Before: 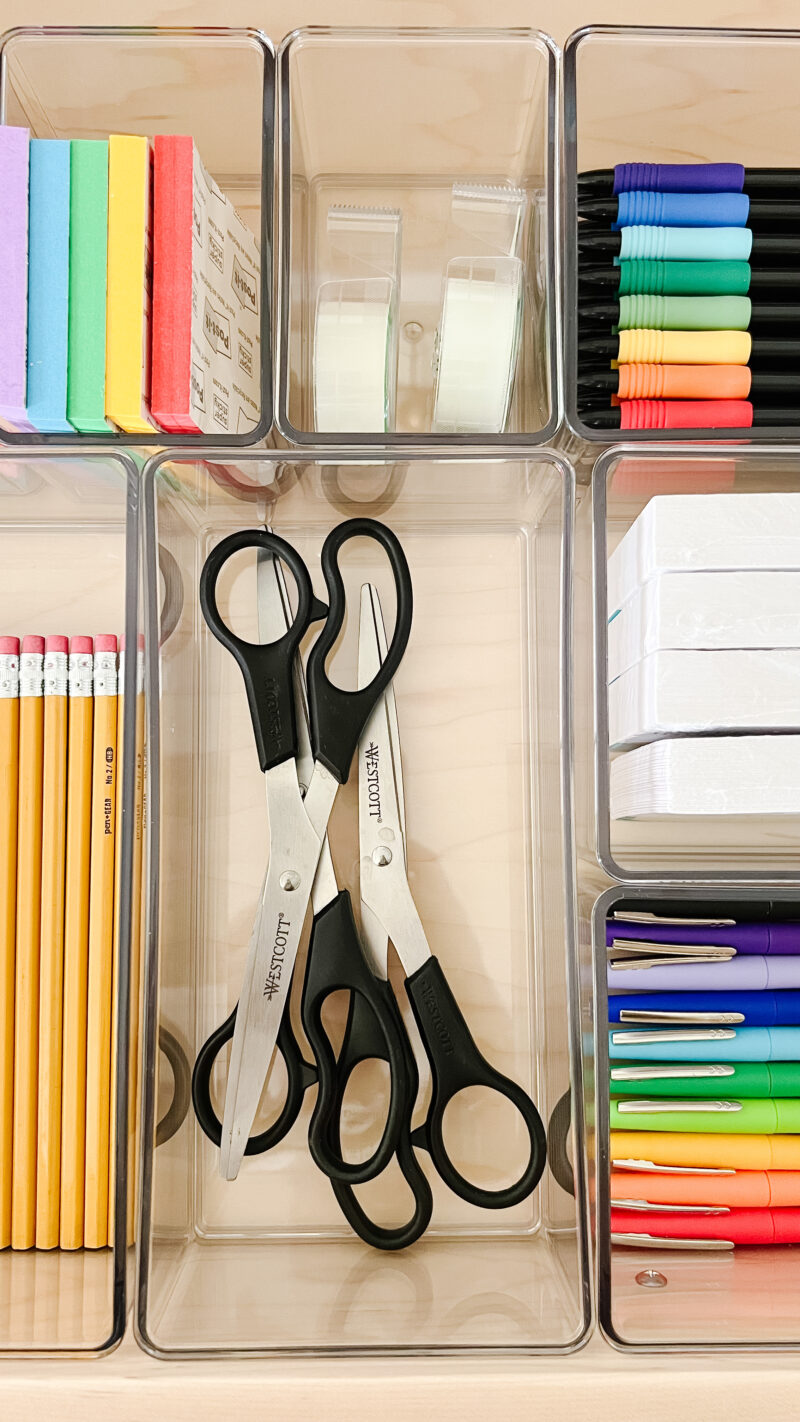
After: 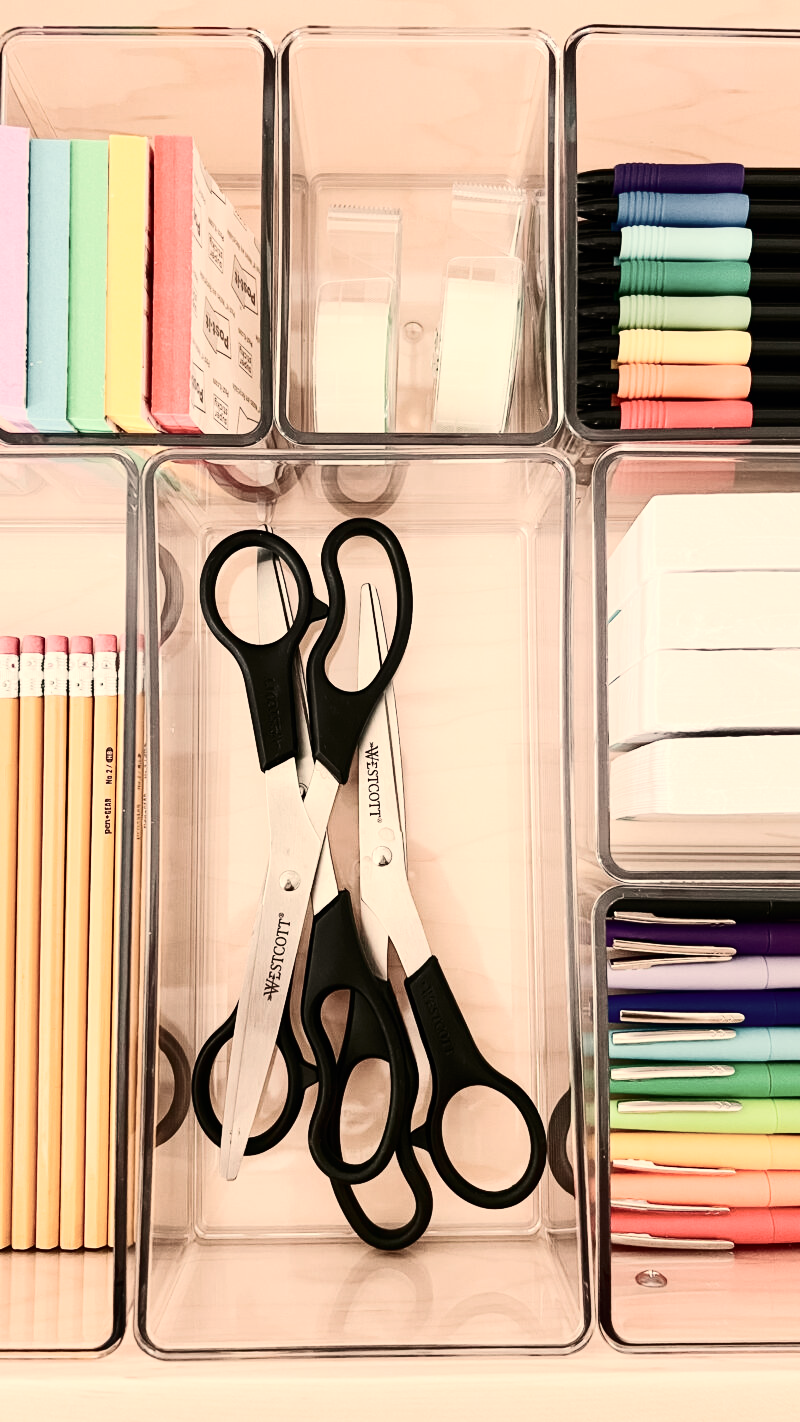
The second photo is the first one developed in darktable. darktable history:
tone curve: curves: ch0 [(0, 0) (0.227, 0.17) (0.766, 0.774) (1, 1)]; ch1 [(0, 0) (0.114, 0.127) (0.437, 0.452) (0.498, 0.498) (0.529, 0.541) (0.579, 0.589) (1, 1)]; ch2 [(0, 0) (0.233, 0.259) (0.493, 0.492) (0.587, 0.573) (1, 1)], color space Lab, independent channels, preserve colors none
white balance: red 1.123, blue 0.83
contrast brightness saturation: contrast 0.25, saturation -0.31
